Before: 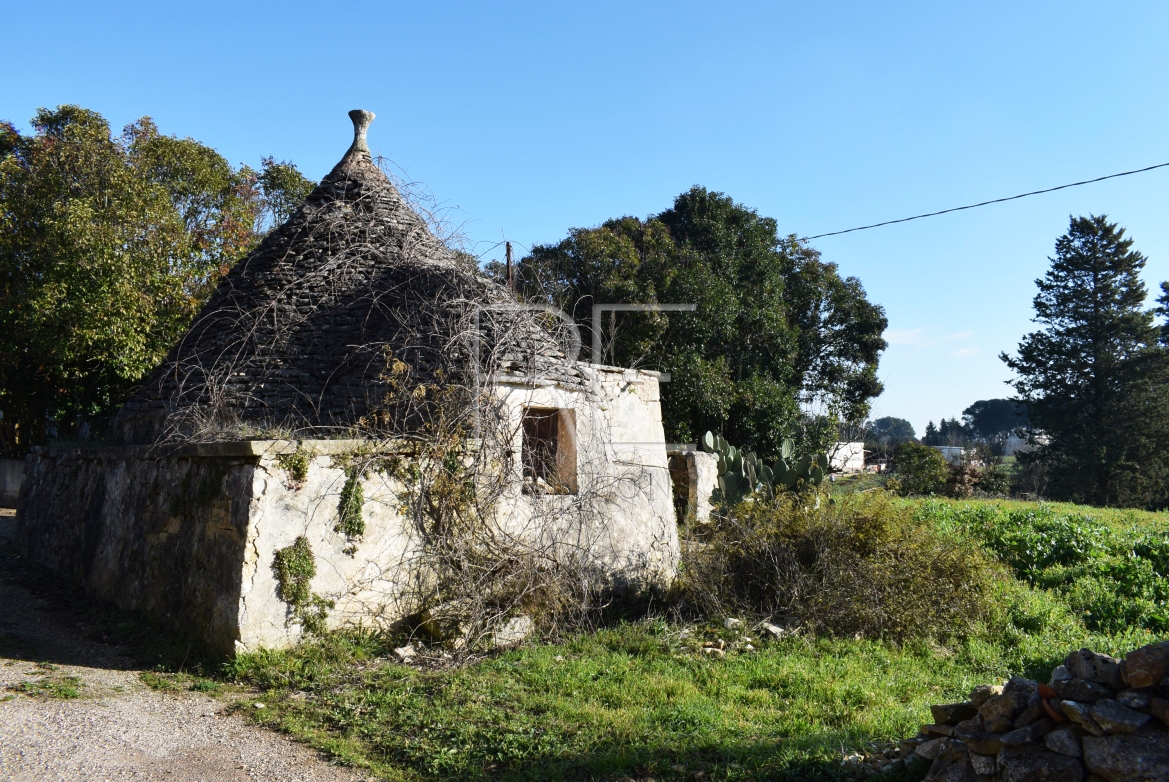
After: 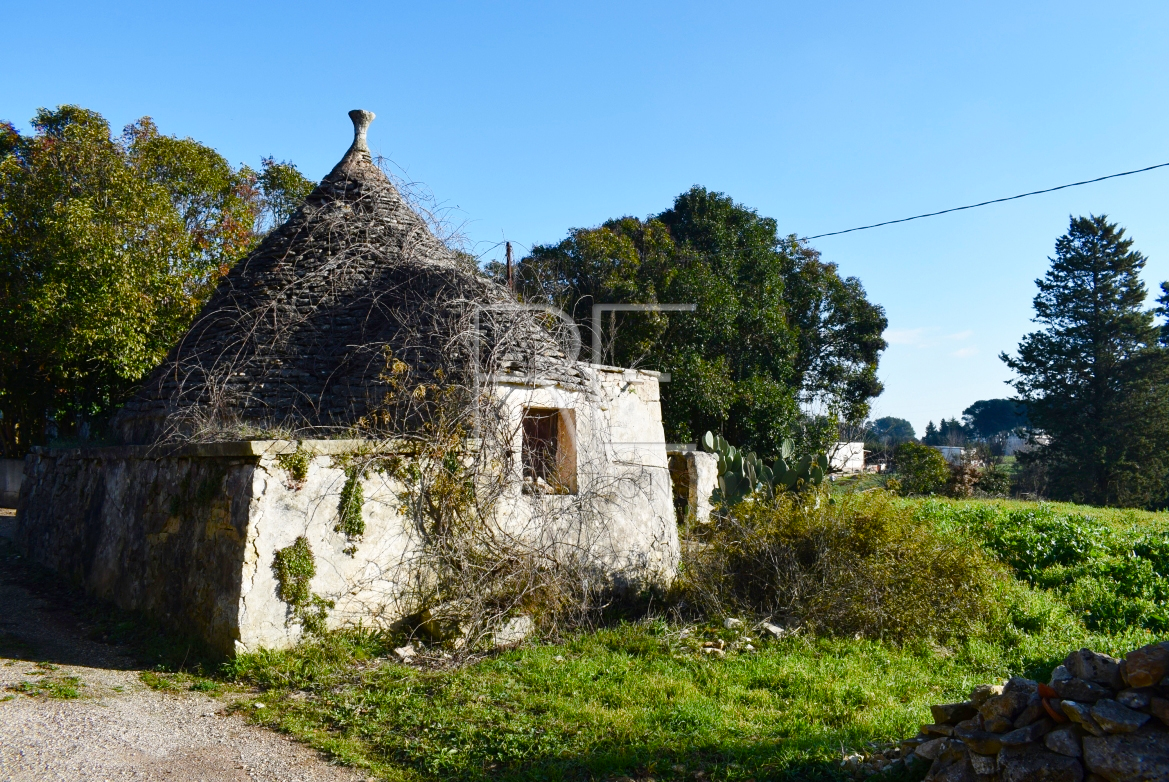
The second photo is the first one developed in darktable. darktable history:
color balance rgb: perceptual saturation grading › global saturation 44.805%, perceptual saturation grading › highlights -50.329%, perceptual saturation grading › shadows 30.945%, global vibrance 9.895%
